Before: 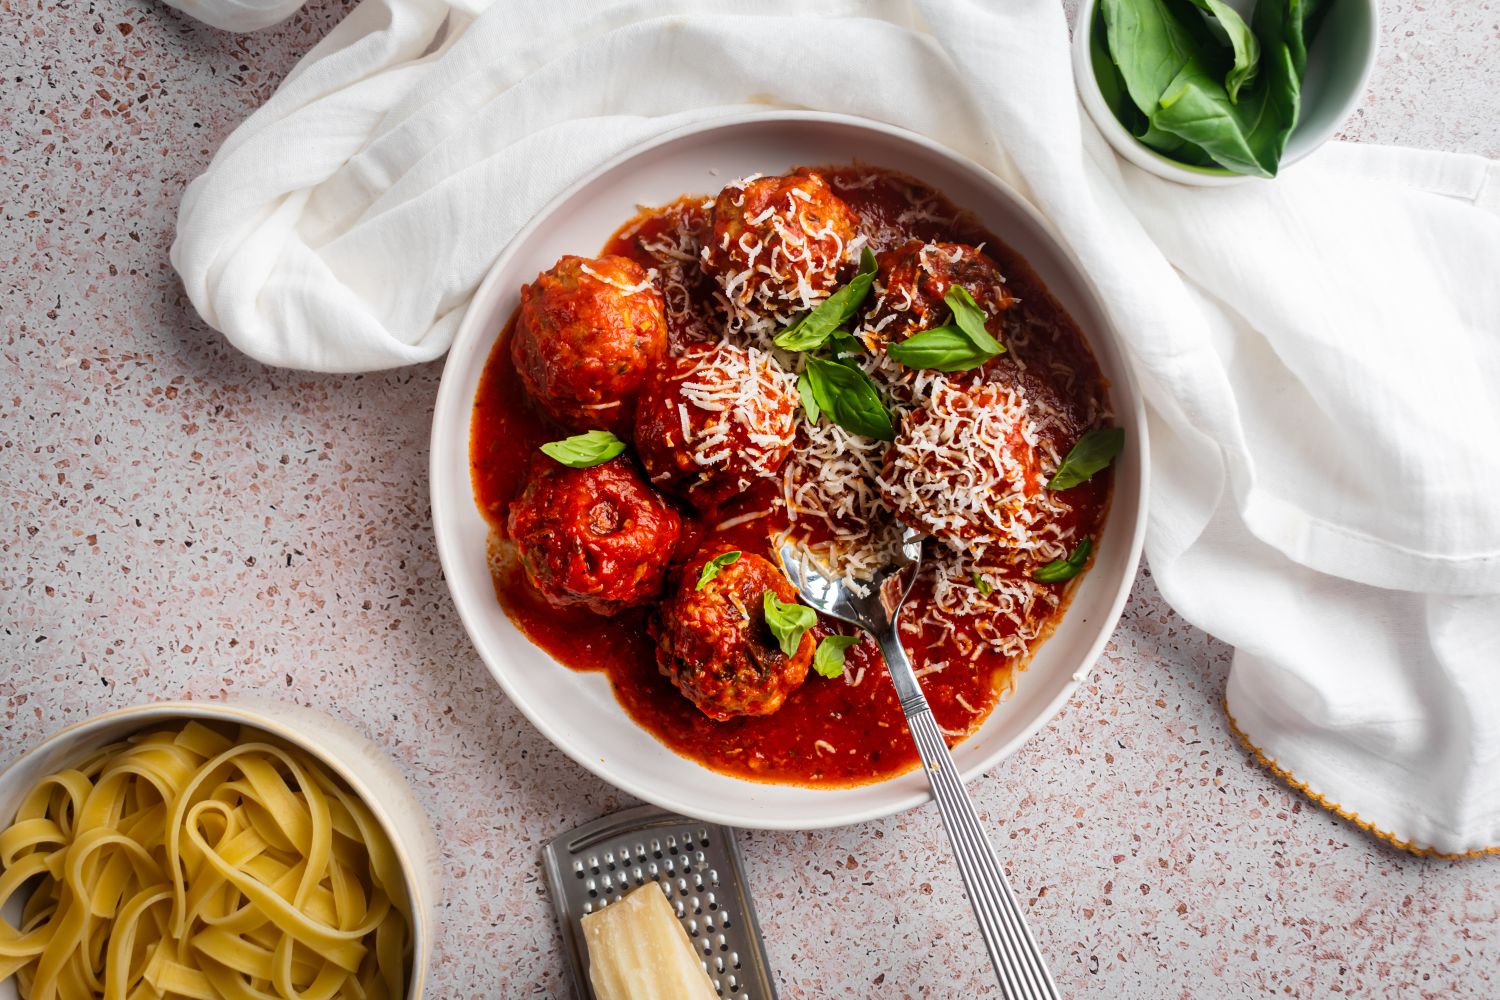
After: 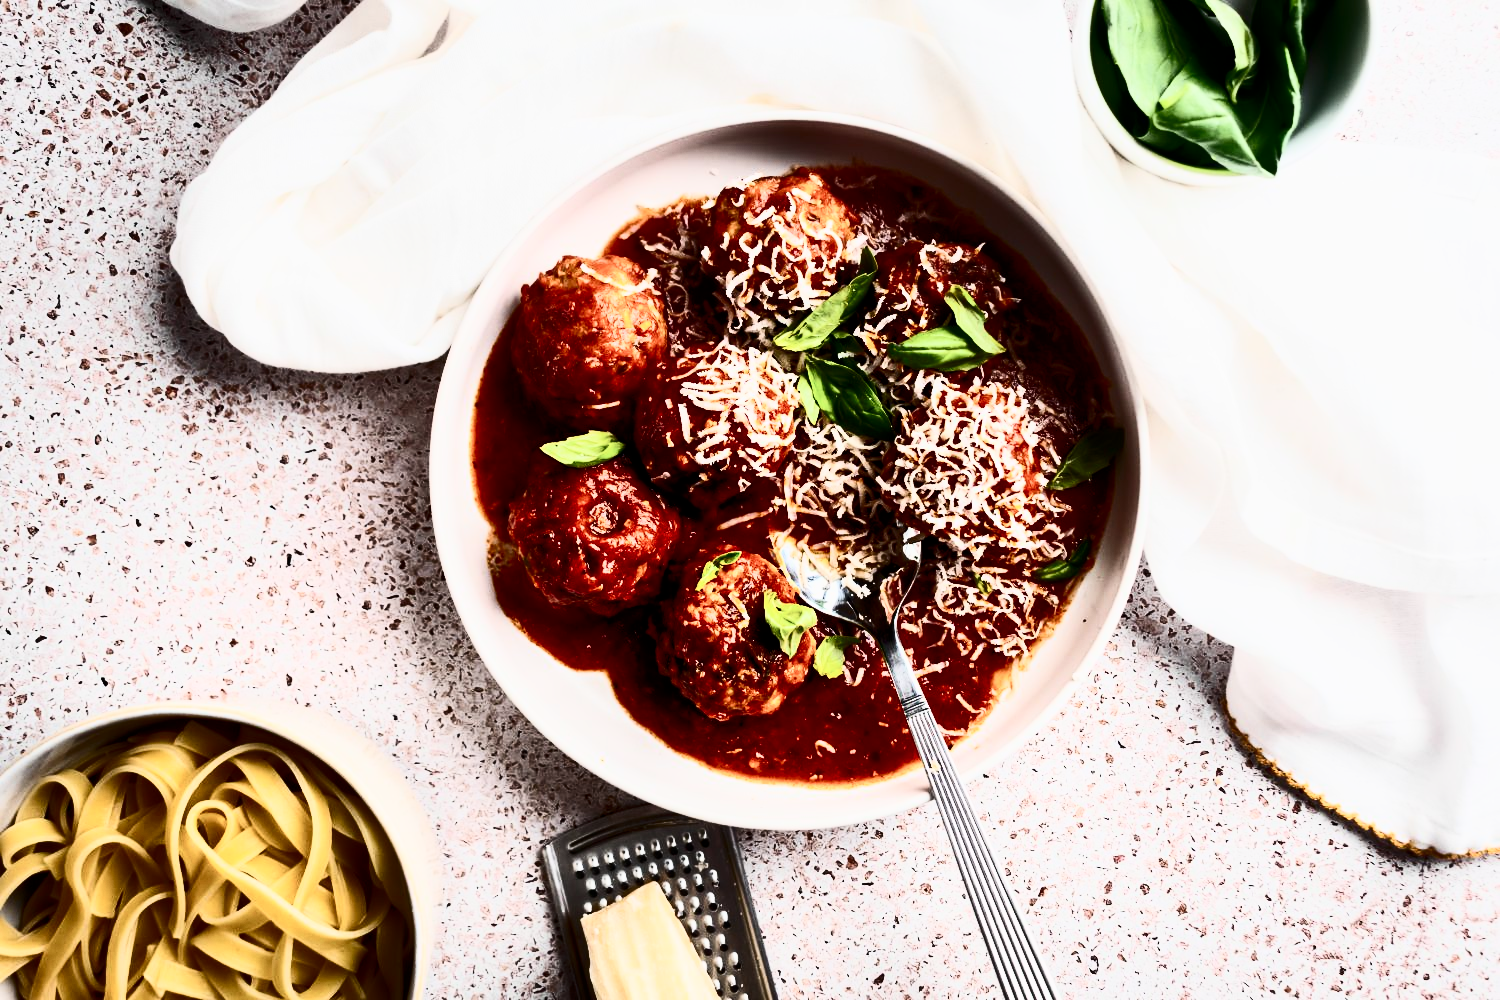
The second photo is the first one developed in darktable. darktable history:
contrast brightness saturation: contrast 0.932, brightness 0.195
local contrast: mode bilateral grid, contrast 15, coarseness 35, detail 104%, midtone range 0.2
filmic rgb: black relative exposure -7.16 EV, white relative exposure 5.34 EV, hardness 3.03
